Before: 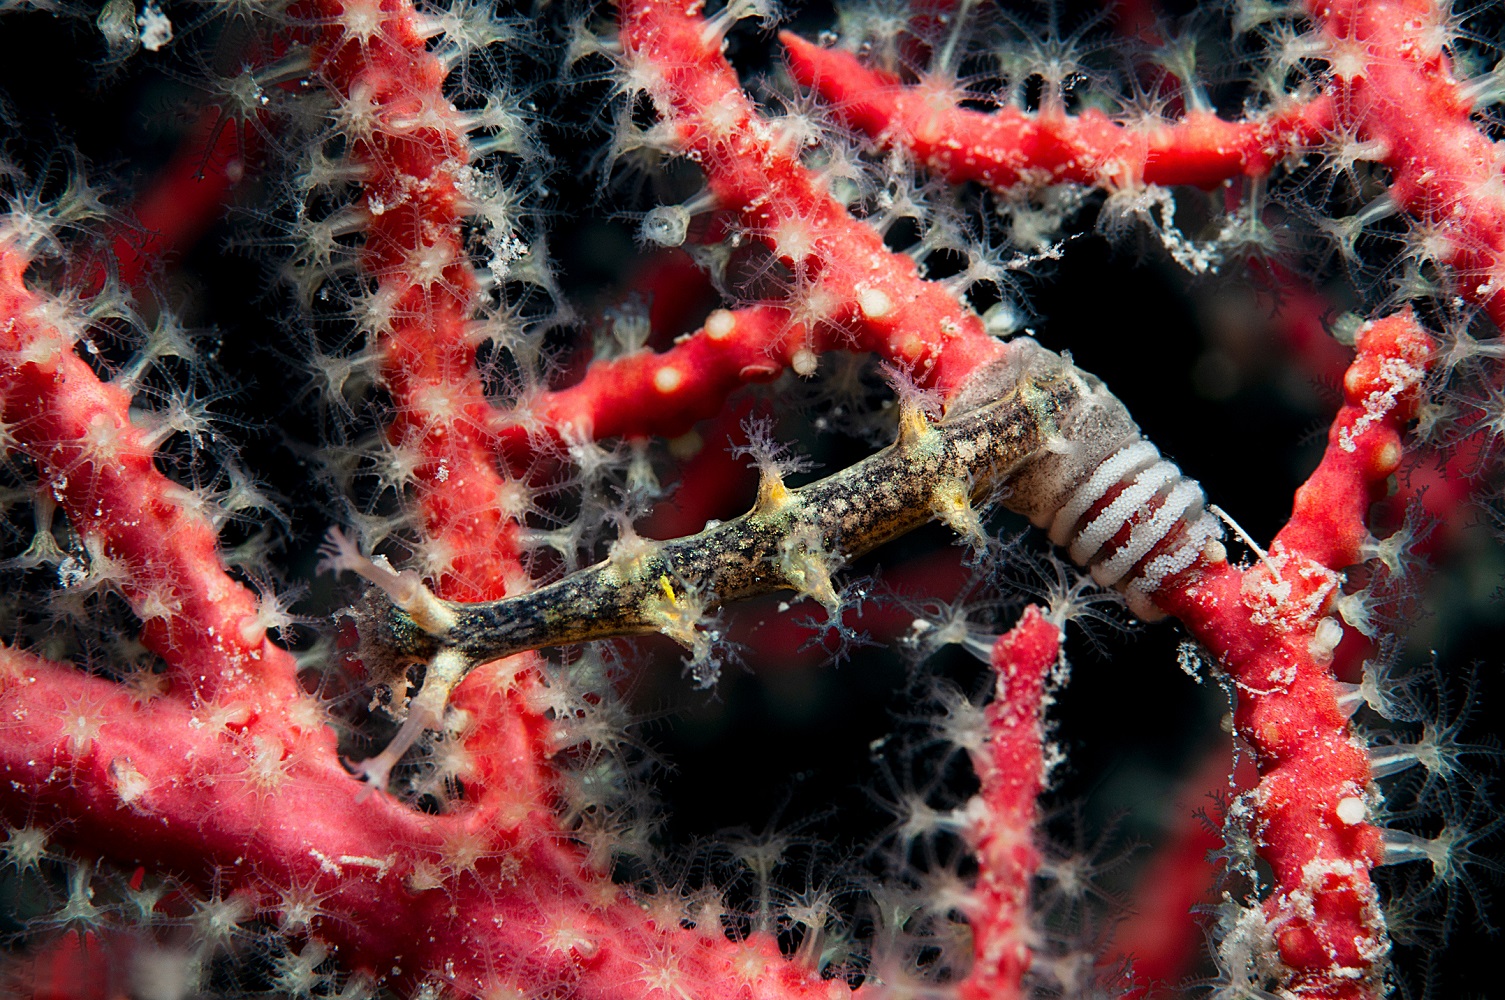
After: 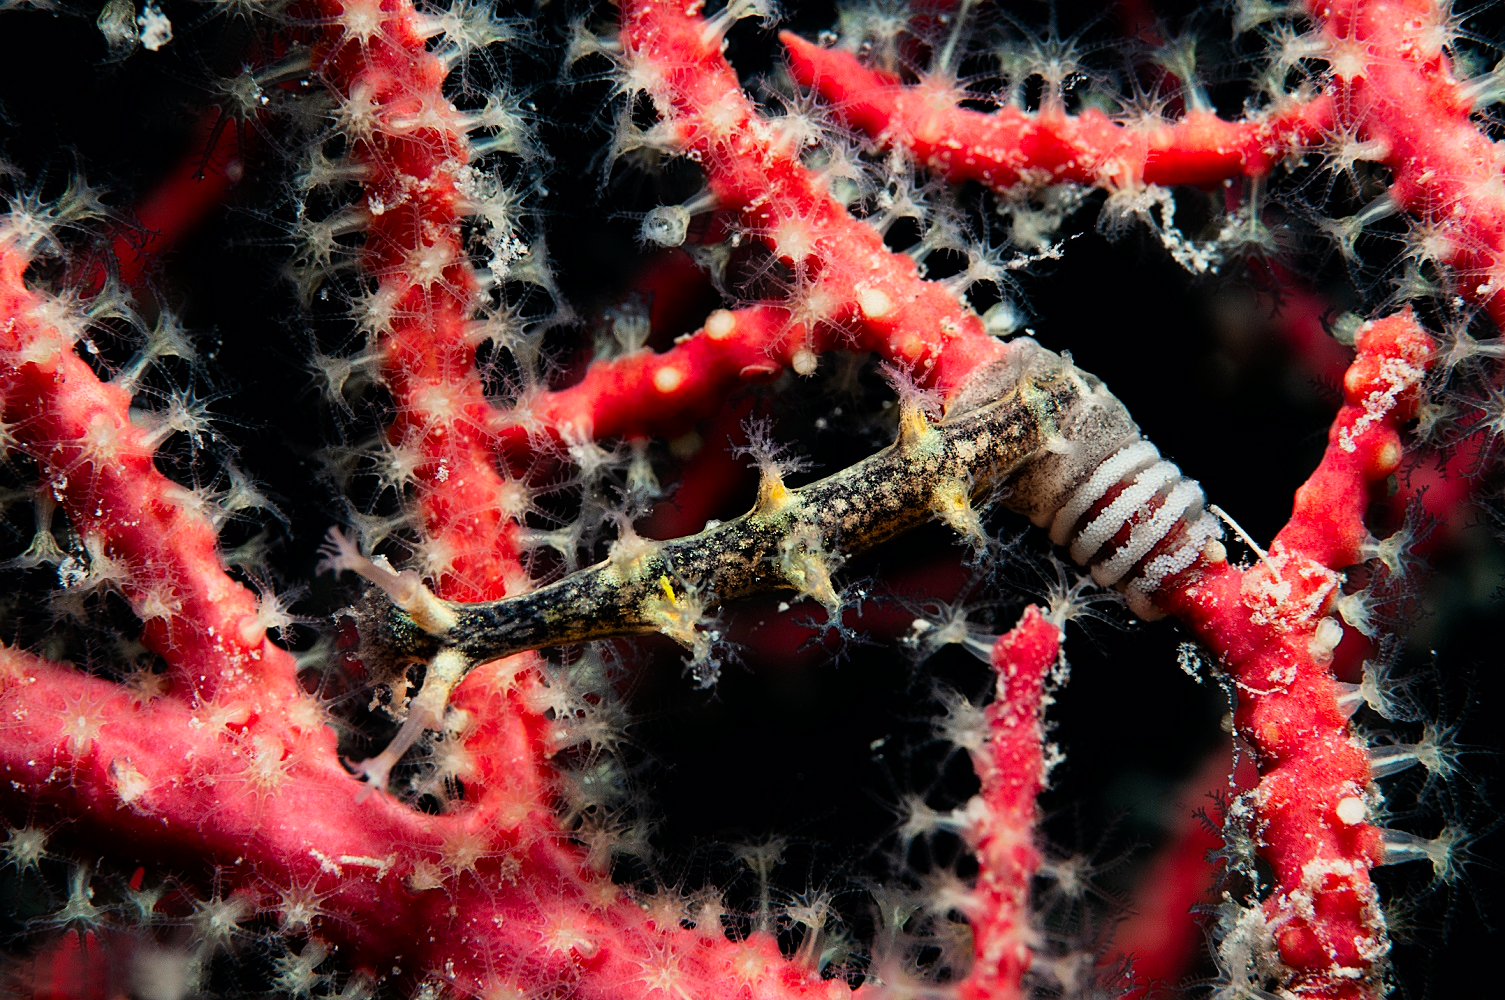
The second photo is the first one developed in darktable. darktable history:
filmic rgb: black relative exposure -8.05 EV, white relative exposure 3.01 EV, hardness 5.42, contrast 1.255, color science v6 (2022)
color correction: highlights a* 0.717, highlights b* 2.74, saturation 1.09
tone equalizer: edges refinement/feathering 500, mask exposure compensation -1.57 EV, preserve details guided filter
